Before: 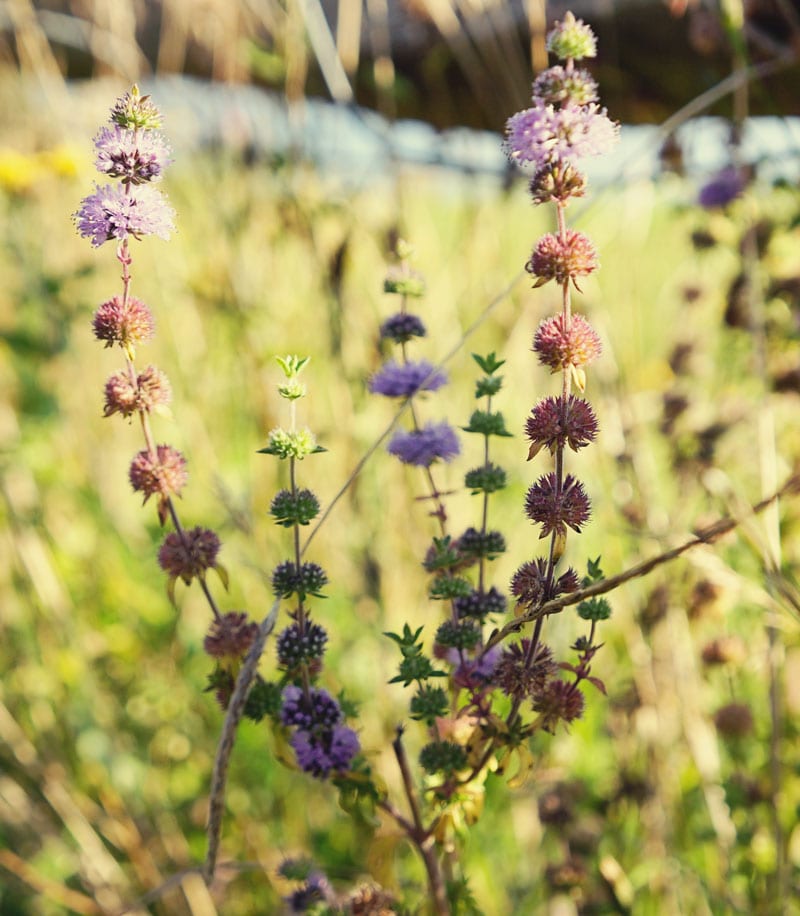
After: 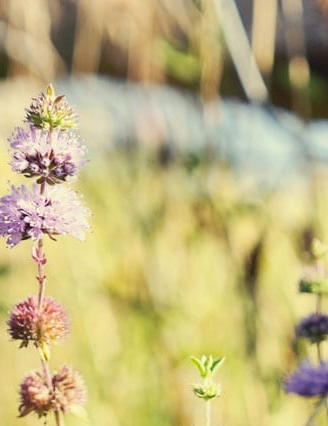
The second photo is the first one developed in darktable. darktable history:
crop and rotate: left 10.794%, top 0.08%, right 48.194%, bottom 53.398%
